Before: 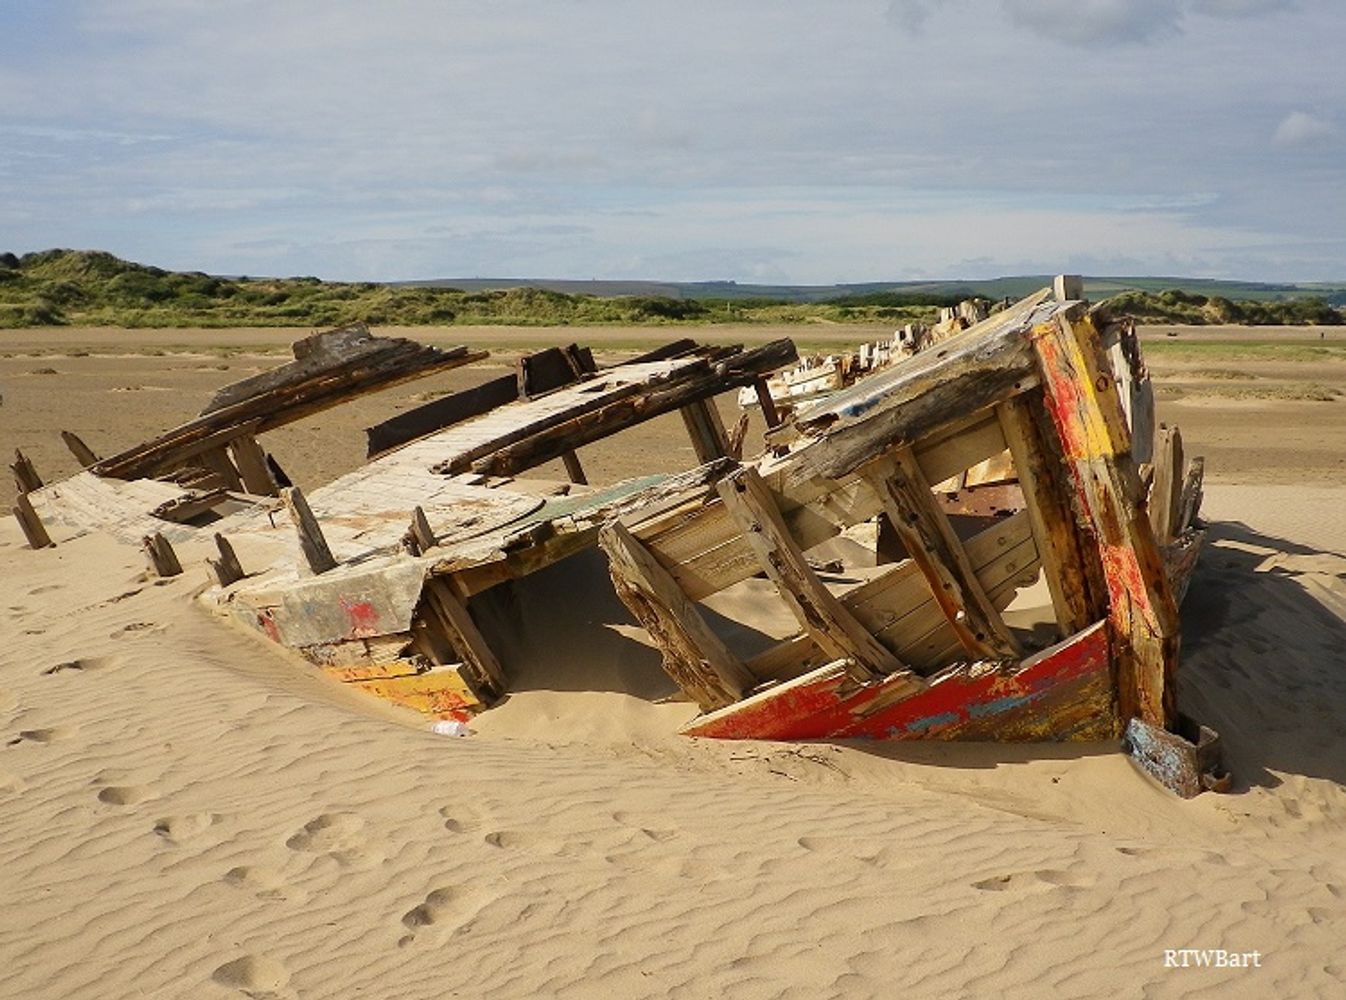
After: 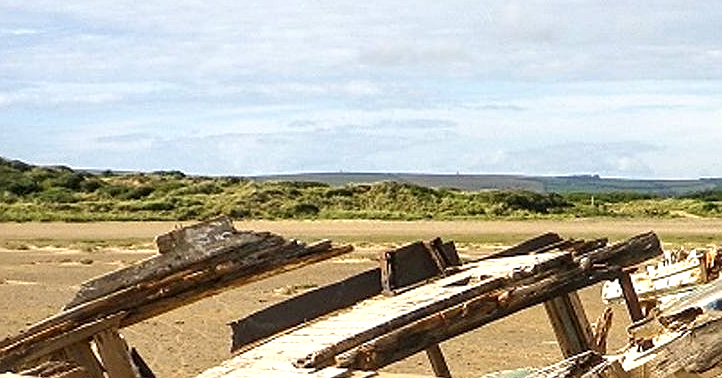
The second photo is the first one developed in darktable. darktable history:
crop: left 10.121%, top 10.631%, right 36.218%, bottom 51.526%
sharpen: on, module defaults
local contrast: detail 130%
exposure: exposure 0.766 EV, compensate highlight preservation false
